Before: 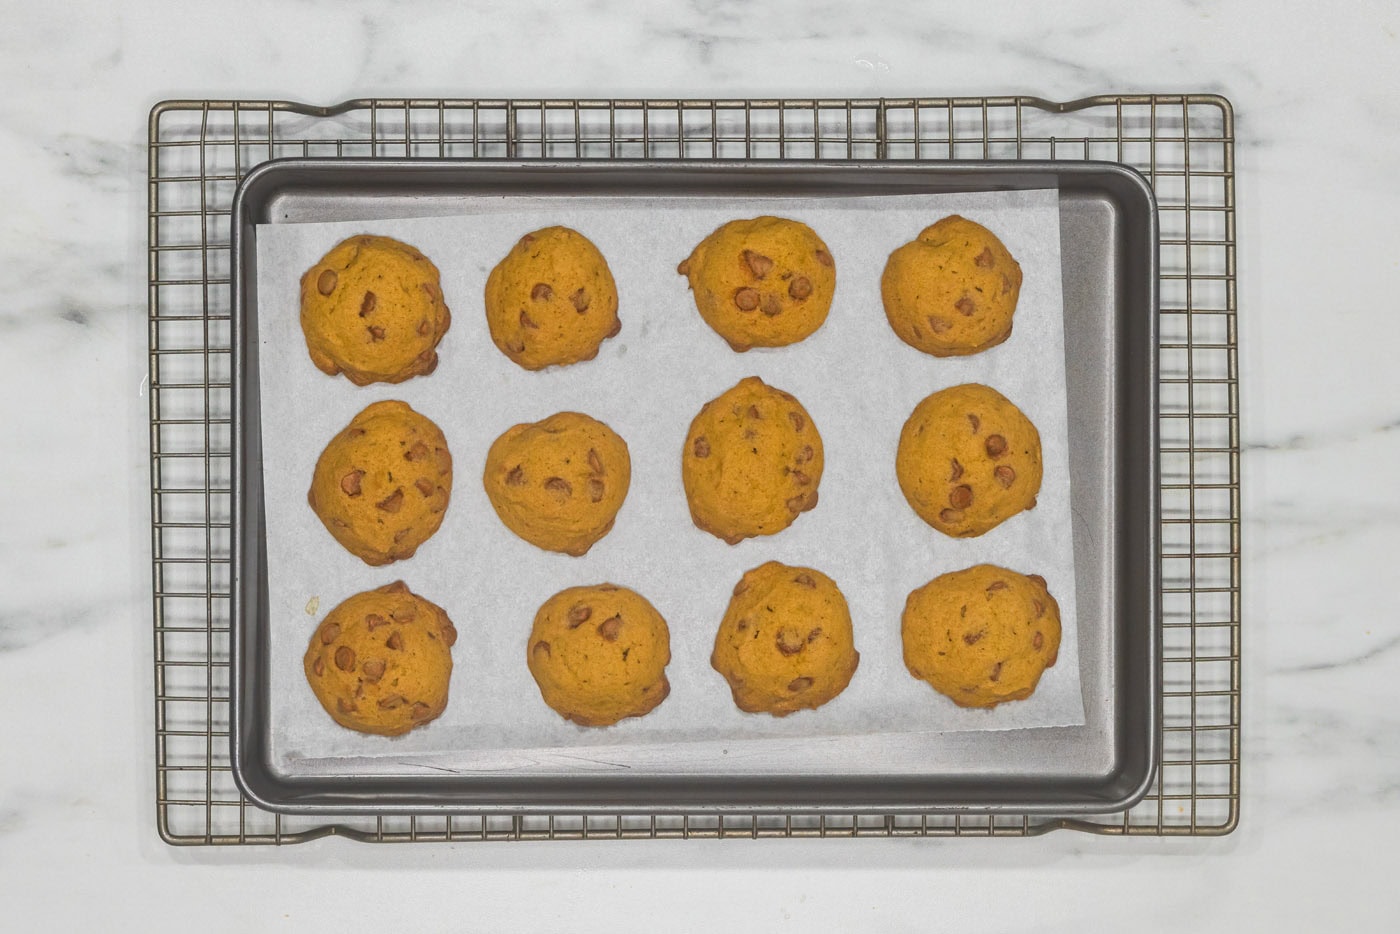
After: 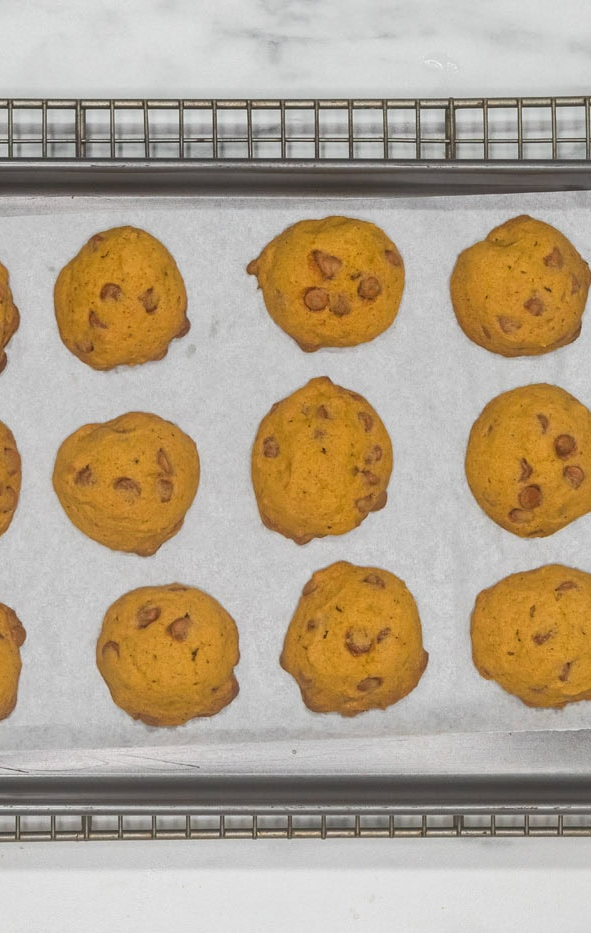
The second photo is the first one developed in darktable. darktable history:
crop: left 30.805%, right 26.953%
